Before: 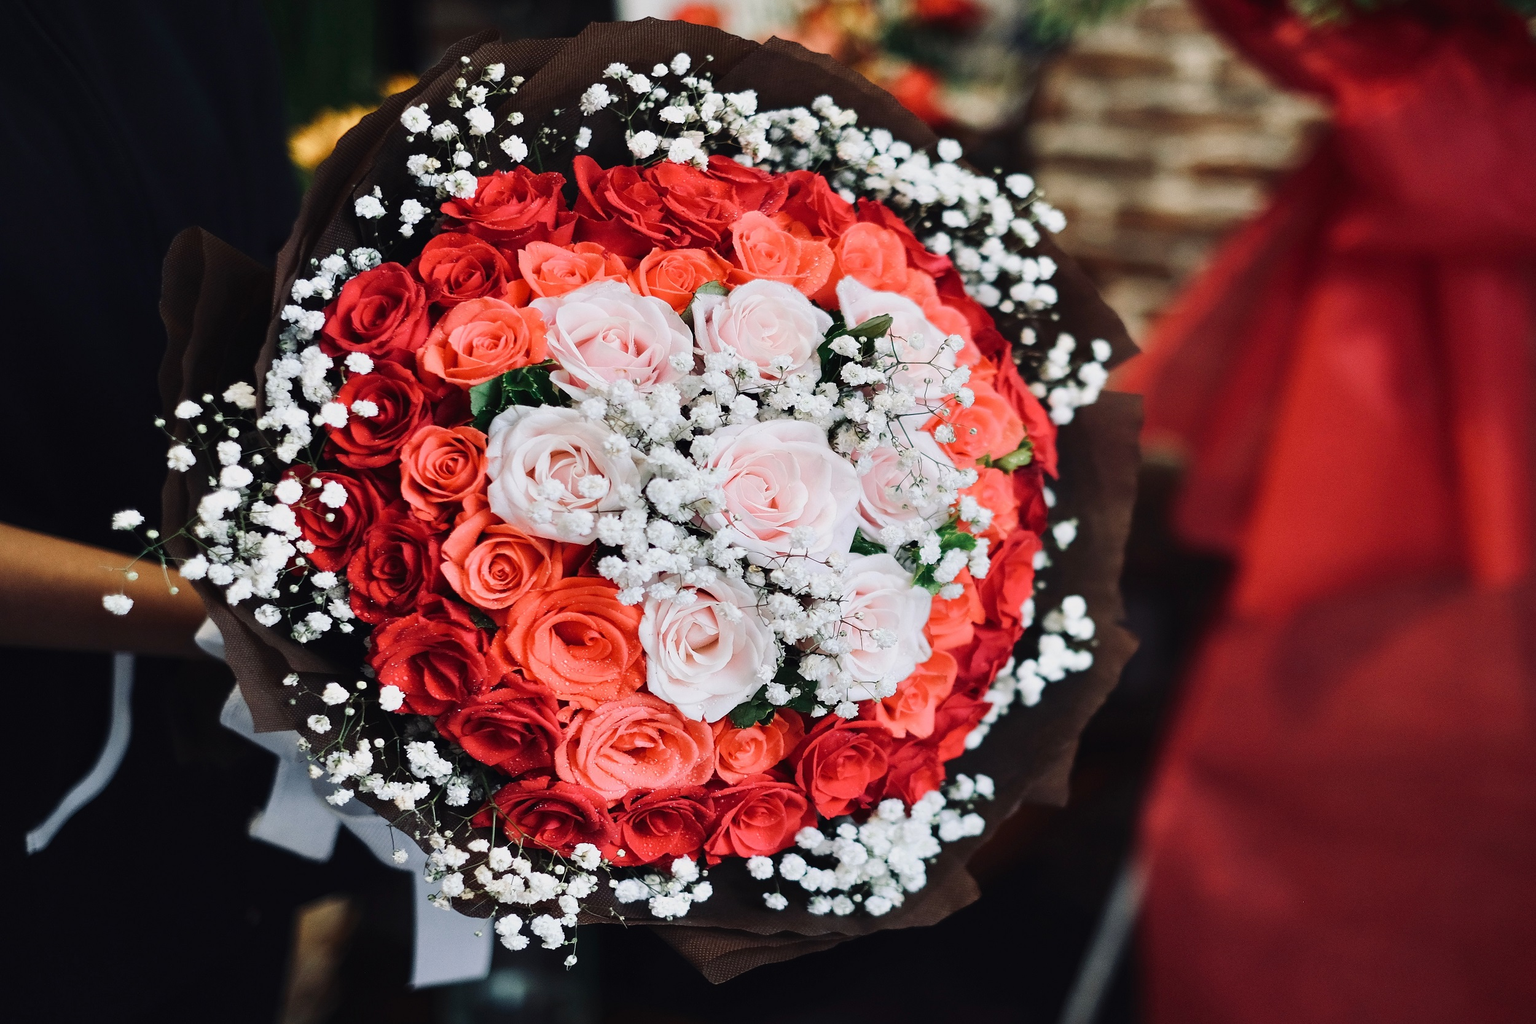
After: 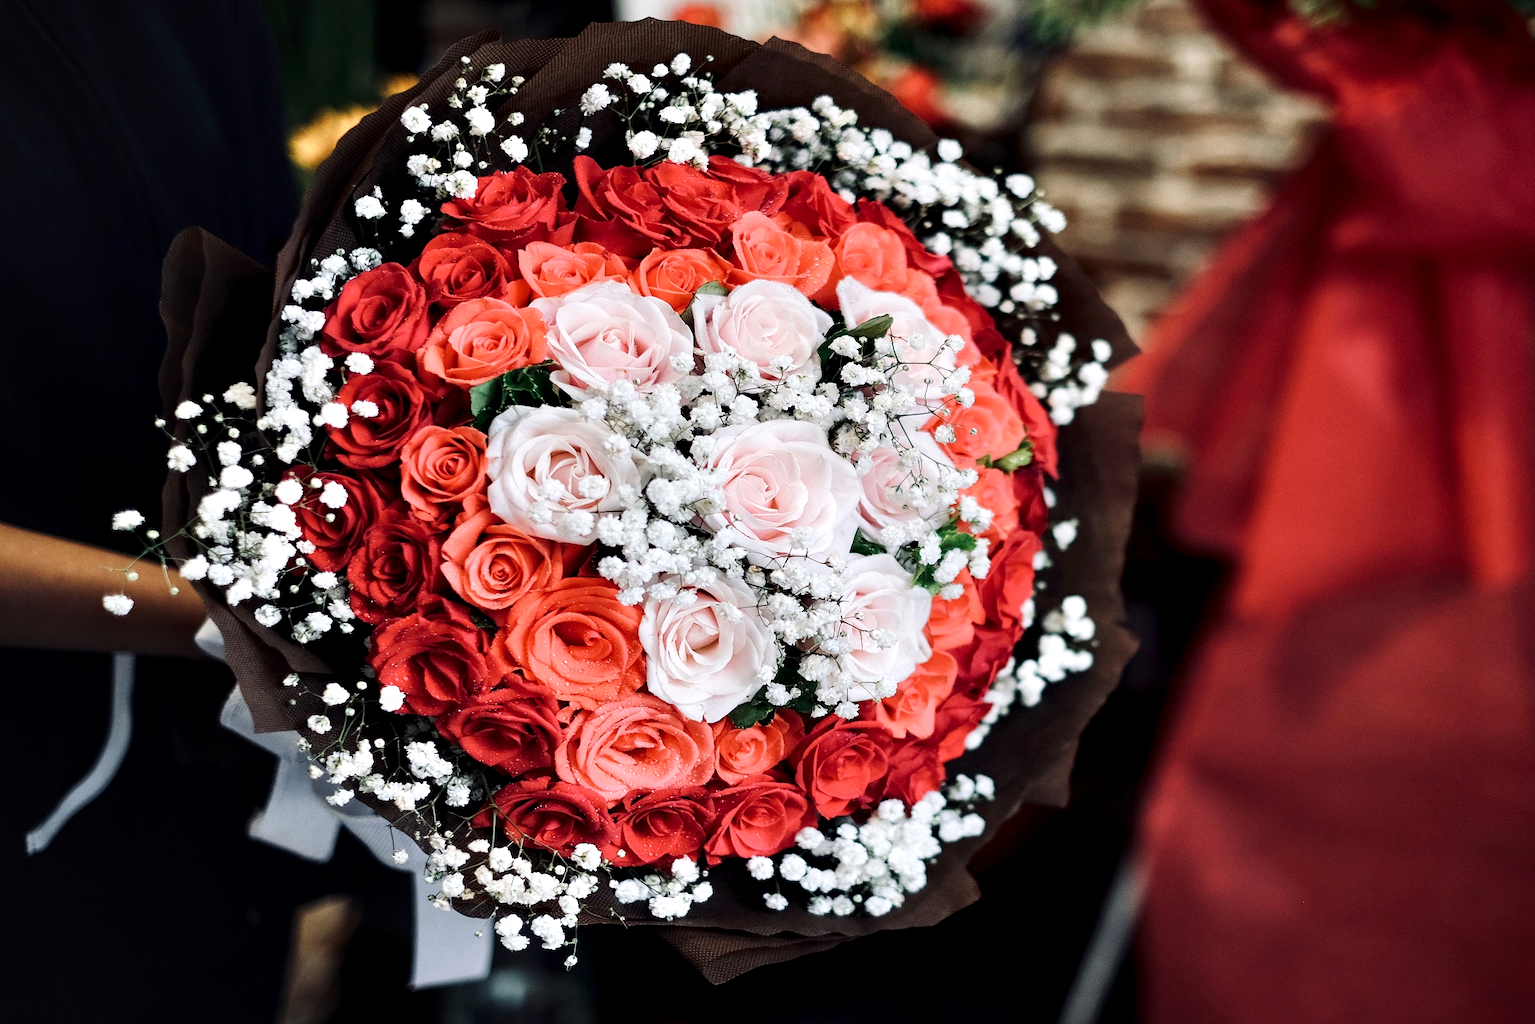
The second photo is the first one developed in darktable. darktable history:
local contrast: highlights 123%, shadows 126%, detail 140%, midtone range 0.254
vignetting: brightness -0.233, saturation 0.141
